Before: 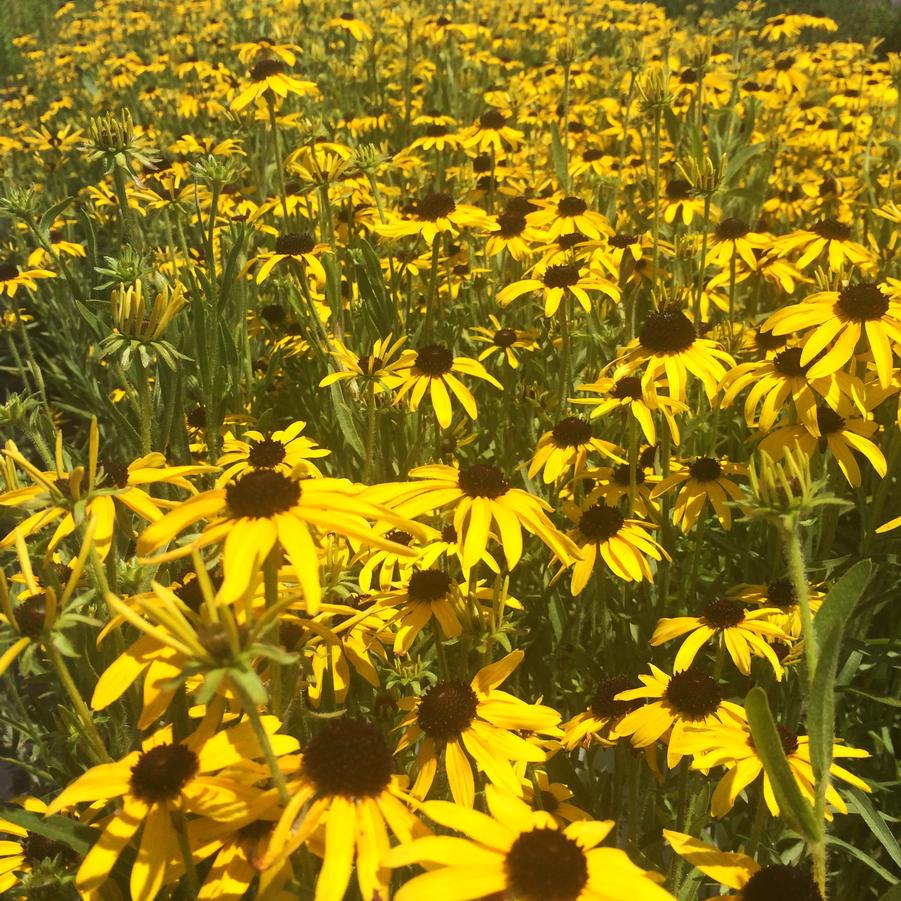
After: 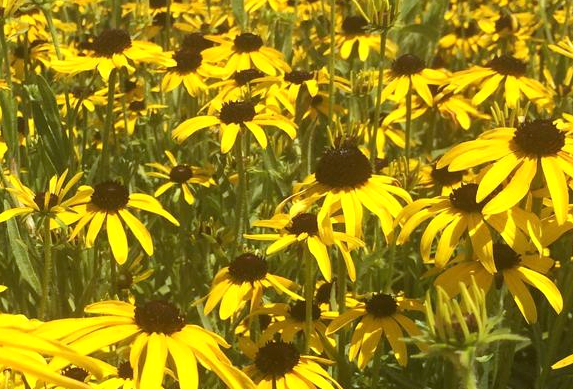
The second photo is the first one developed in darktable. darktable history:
exposure: exposure 0.2 EV, compensate highlight preservation false
crop: left 36.005%, top 18.293%, right 0.31%, bottom 38.444%
white balance: red 0.967, blue 1.119, emerald 0.756
